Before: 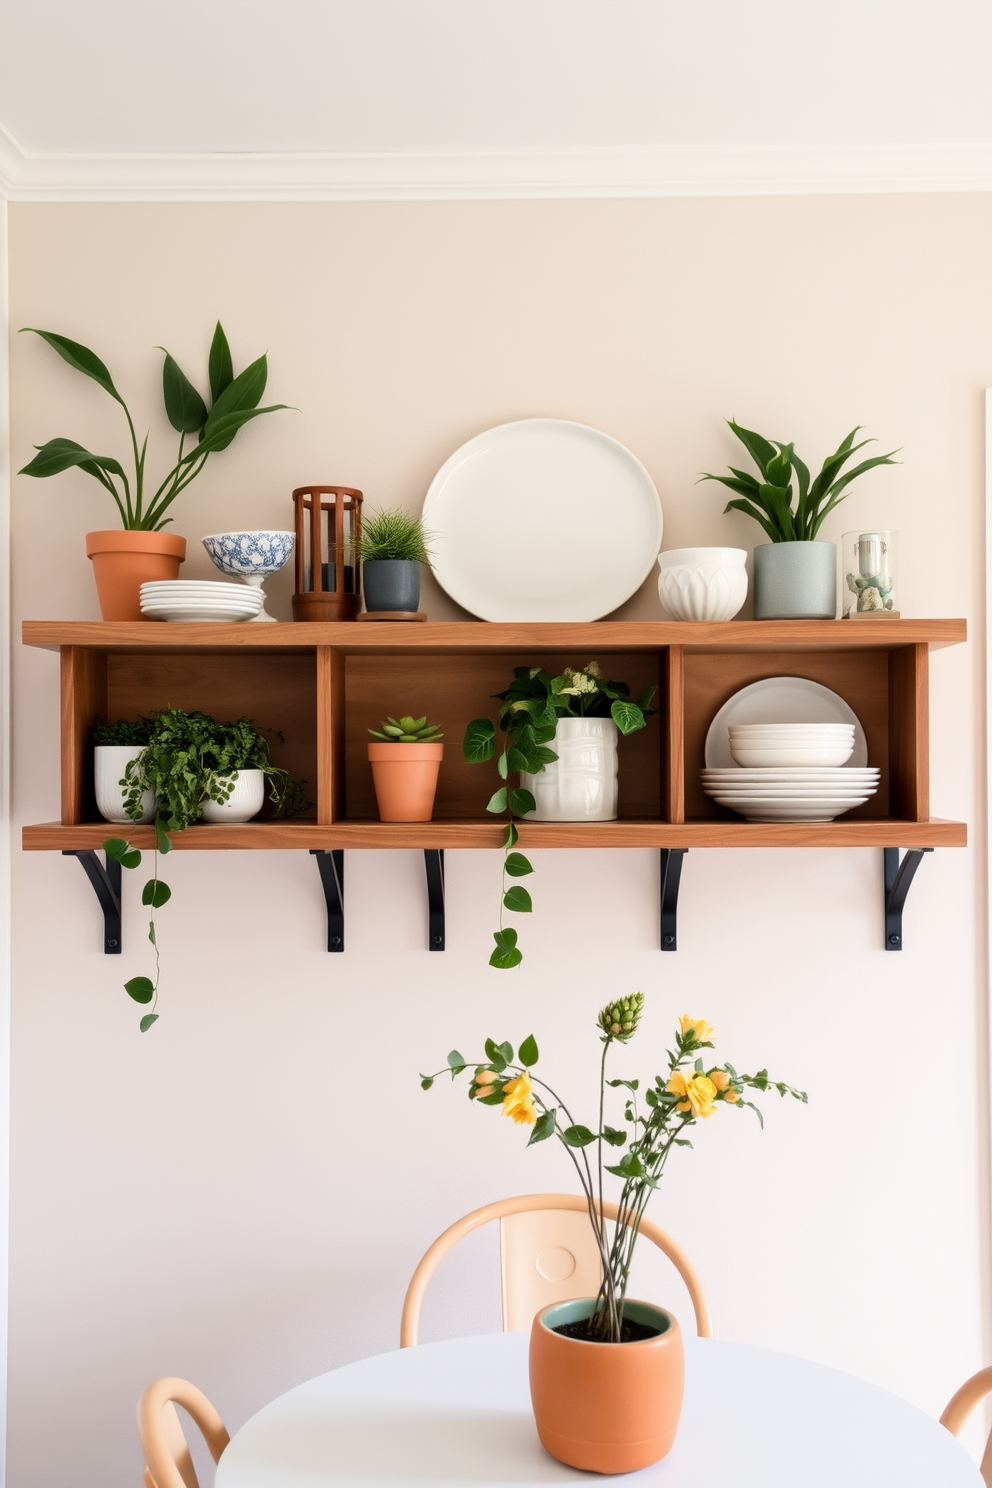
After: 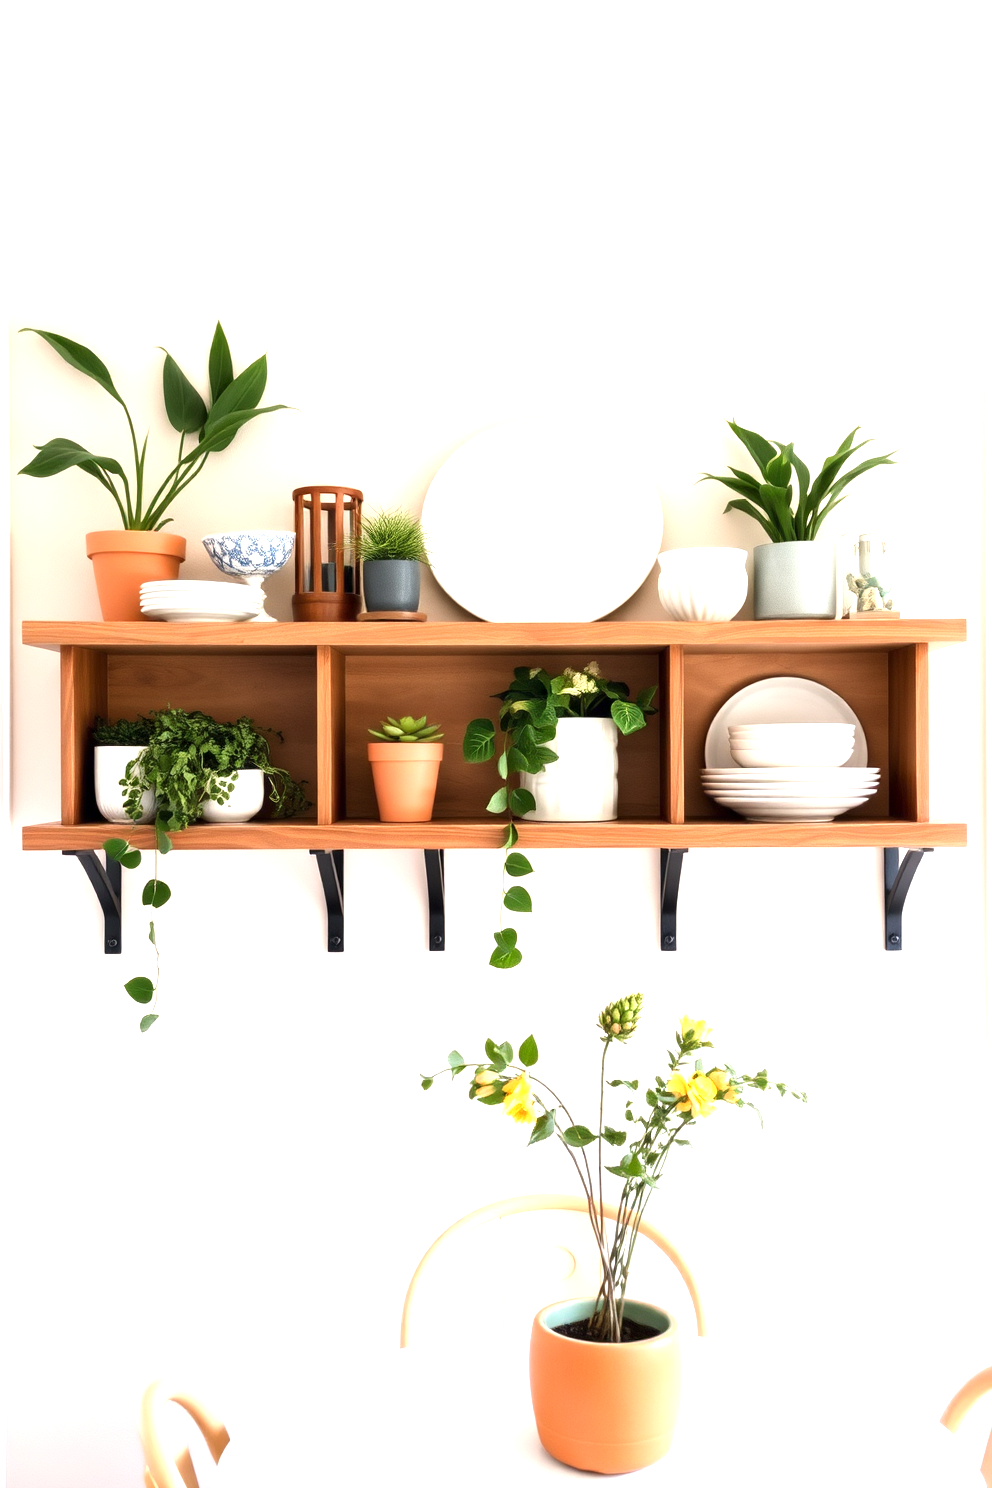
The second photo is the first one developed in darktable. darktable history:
exposure: exposure 1.14 EV, compensate highlight preservation false
